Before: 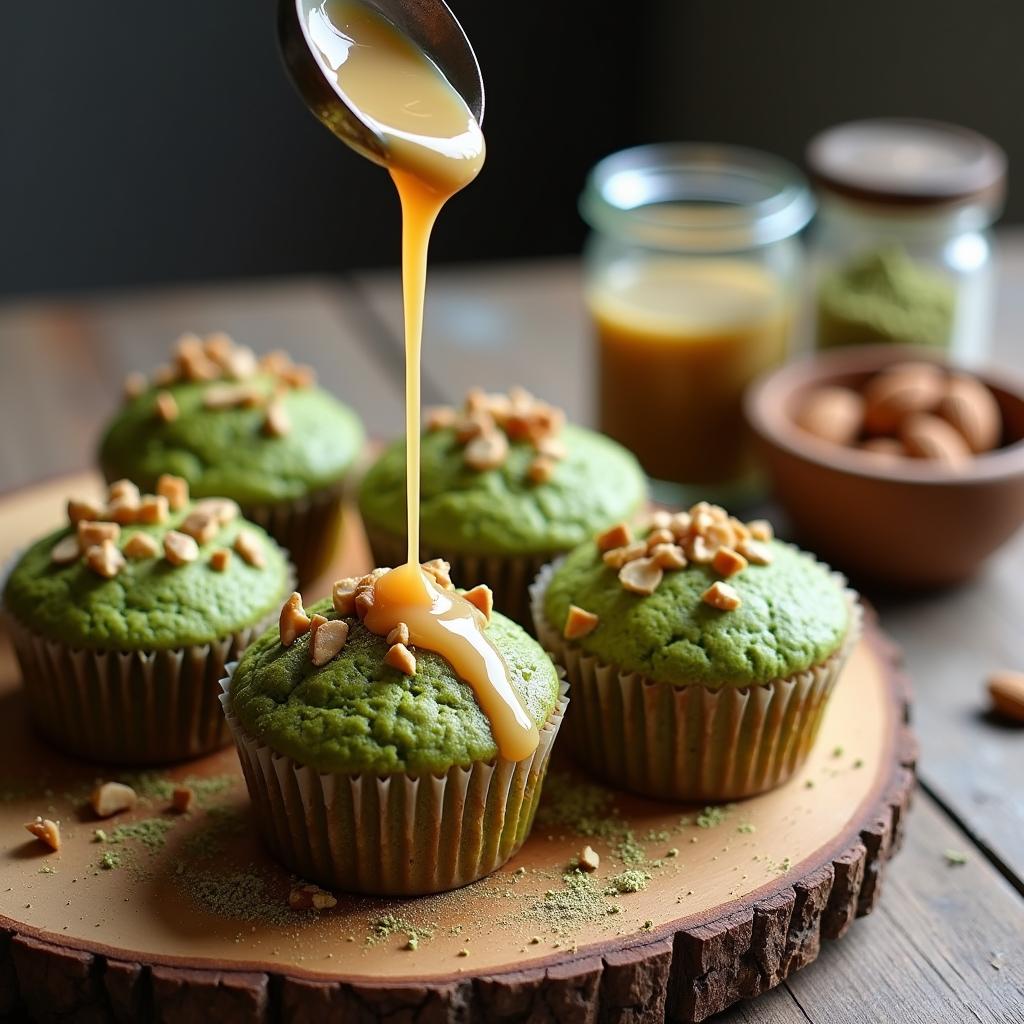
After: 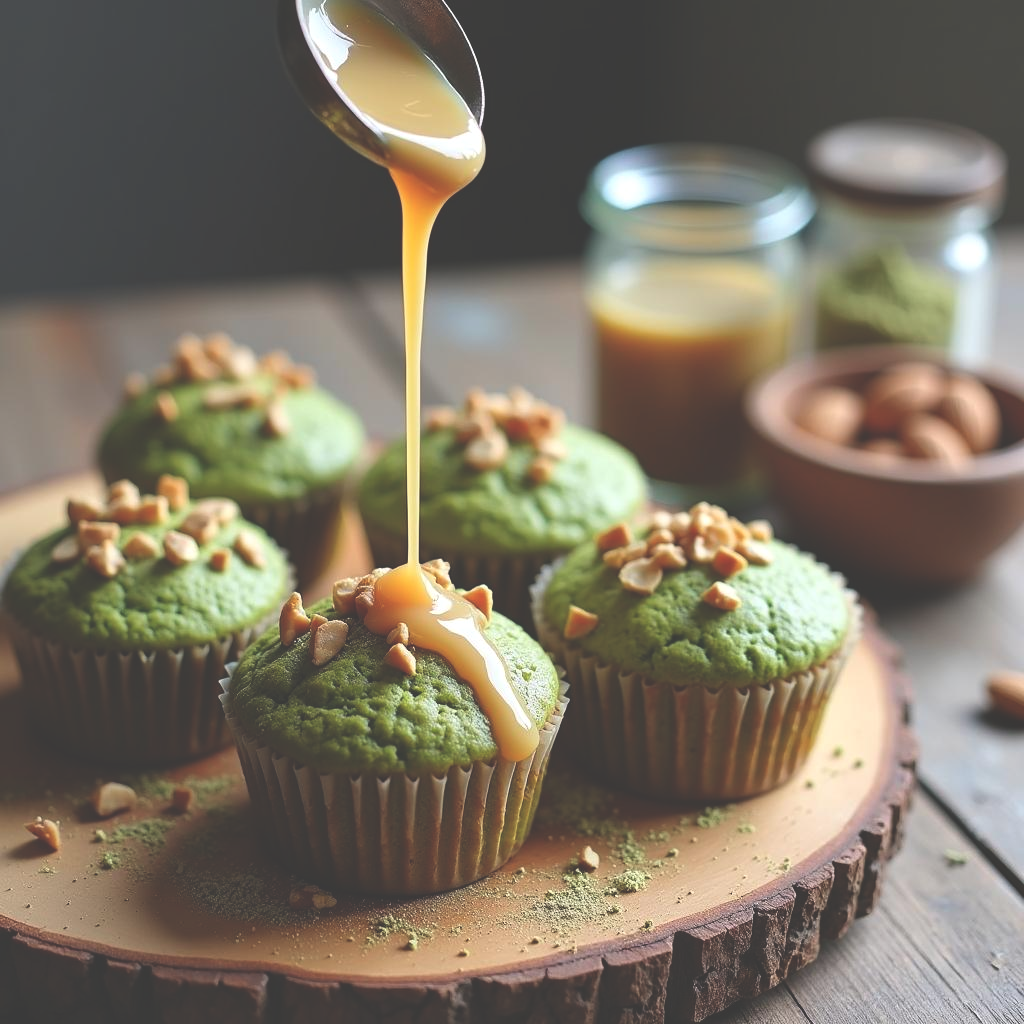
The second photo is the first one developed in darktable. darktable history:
shadows and highlights: radius 337.17, shadows 28.29, soften with gaussian
exposure: black level correction -0.04, exposure 0.059 EV, compensate highlight preservation false
